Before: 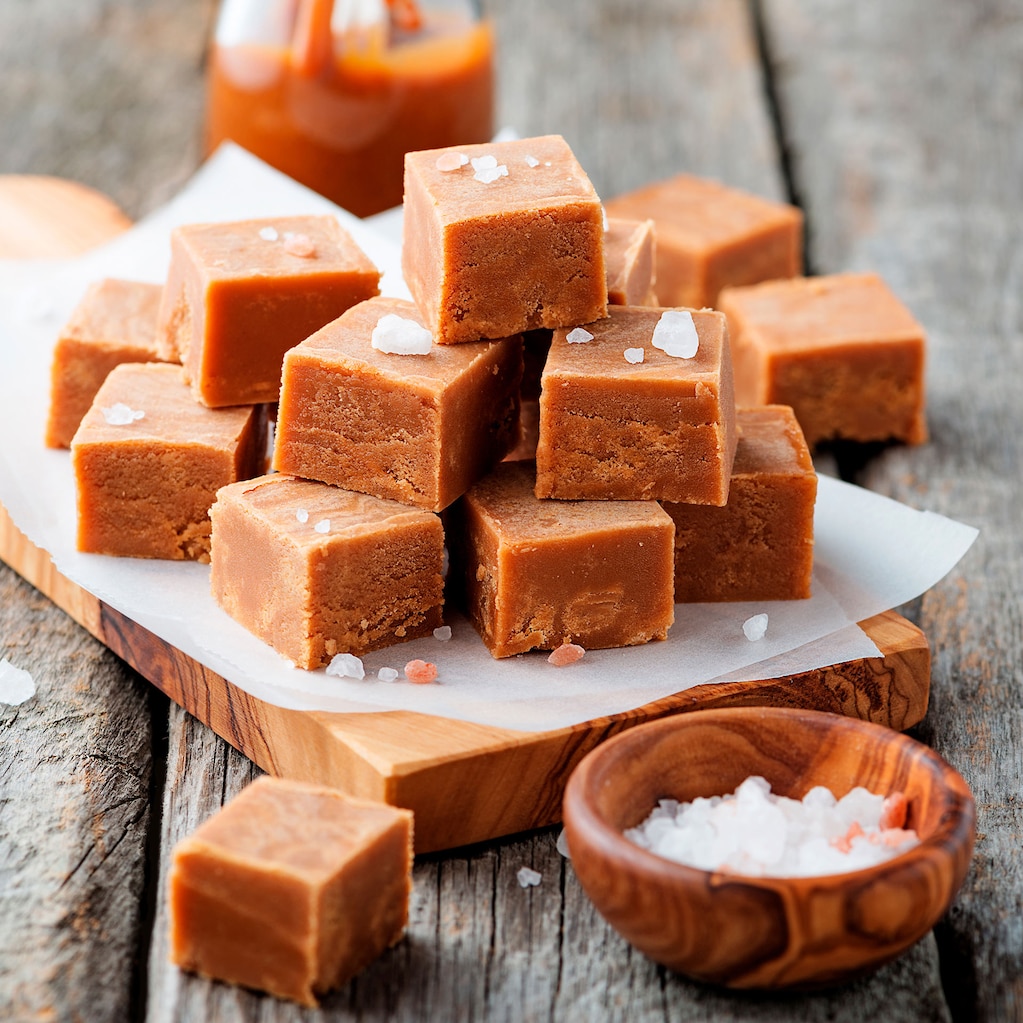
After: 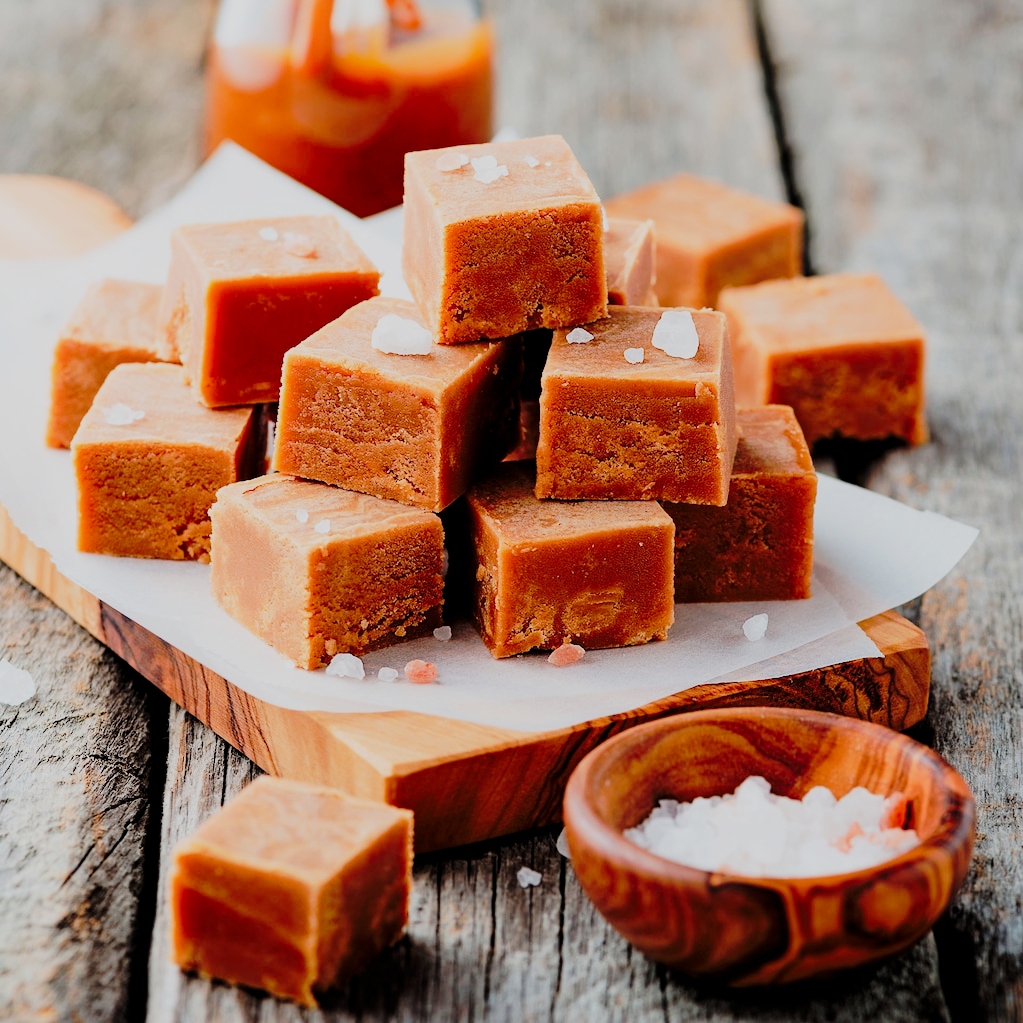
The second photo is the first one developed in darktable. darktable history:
tone curve: curves: ch0 [(0, 0) (0.081, 0.044) (0.192, 0.125) (0.283, 0.238) (0.416, 0.449) (0.495, 0.524) (0.686, 0.743) (0.826, 0.865) (0.978, 0.988)]; ch1 [(0, 0) (0.161, 0.092) (0.35, 0.33) (0.392, 0.392) (0.427, 0.426) (0.479, 0.472) (0.505, 0.497) (0.521, 0.514) (0.547, 0.568) (0.579, 0.597) (0.625, 0.627) (0.678, 0.733) (1, 1)]; ch2 [(0, 0) (0.346, 0.362) (0.404, 0.427) (0.502, 0.495) (0.531, 0.523) (0.549, 0.554) (0.582, 0.596) (0.629, 0.642) (0.717, 0.678) (1, 1)], preserve colors none
tone equalizer: edges refinement/feathering 500, mask exposure compensation -1.57 EV, preserve details no
filmic rgb: black relative exposure -7.11 EV, white relative exposure 5.34 EV, hardness 3.02
